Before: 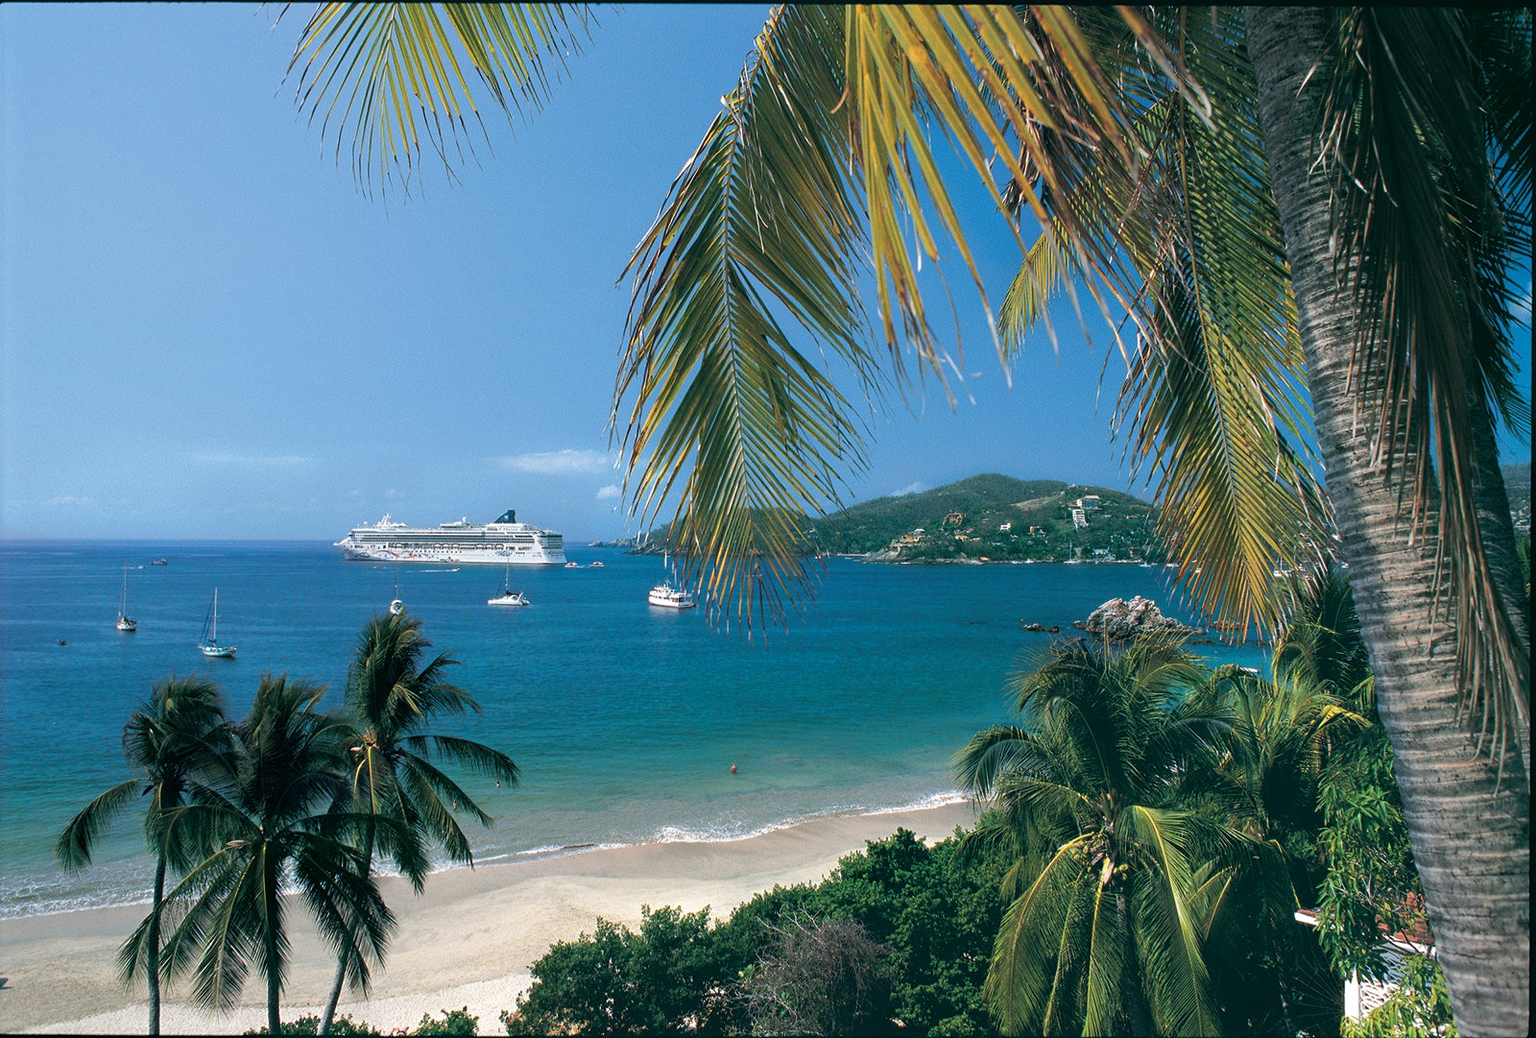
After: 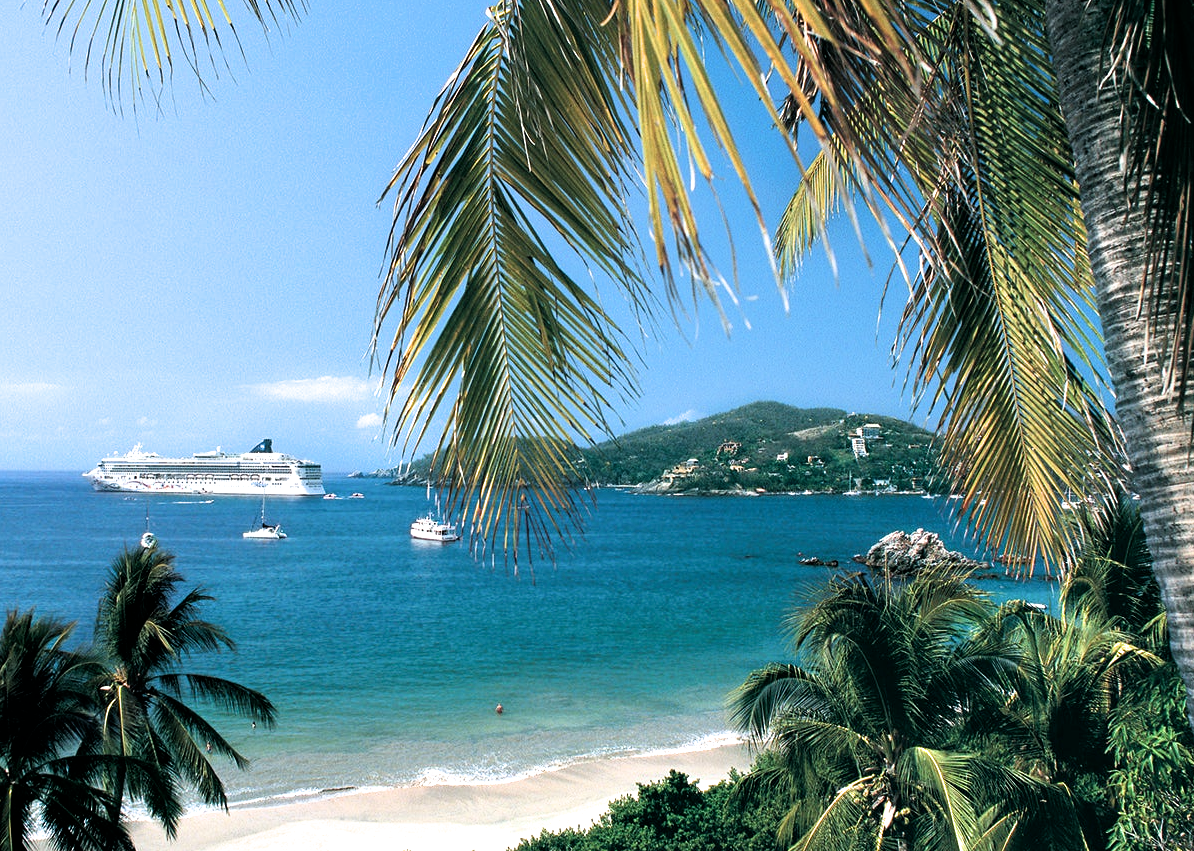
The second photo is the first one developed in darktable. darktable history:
exposure: exposure 0.443 EV, compensate highlight preservation false
crop: left 16.623%, top 8.602%, right 8.721%, bottom 12.586%
filmic rgb: black relative exposure -8.22 EV, white relative exposure 2.2 EV, target white luminance 99.999%, hardness 7.05, latitude 75.1%, contrast 1.325, highlights saturation mix -2.75%, shadows ↔ highlights balance 30.03%
contrast brightness saturation: contrast 0.072
